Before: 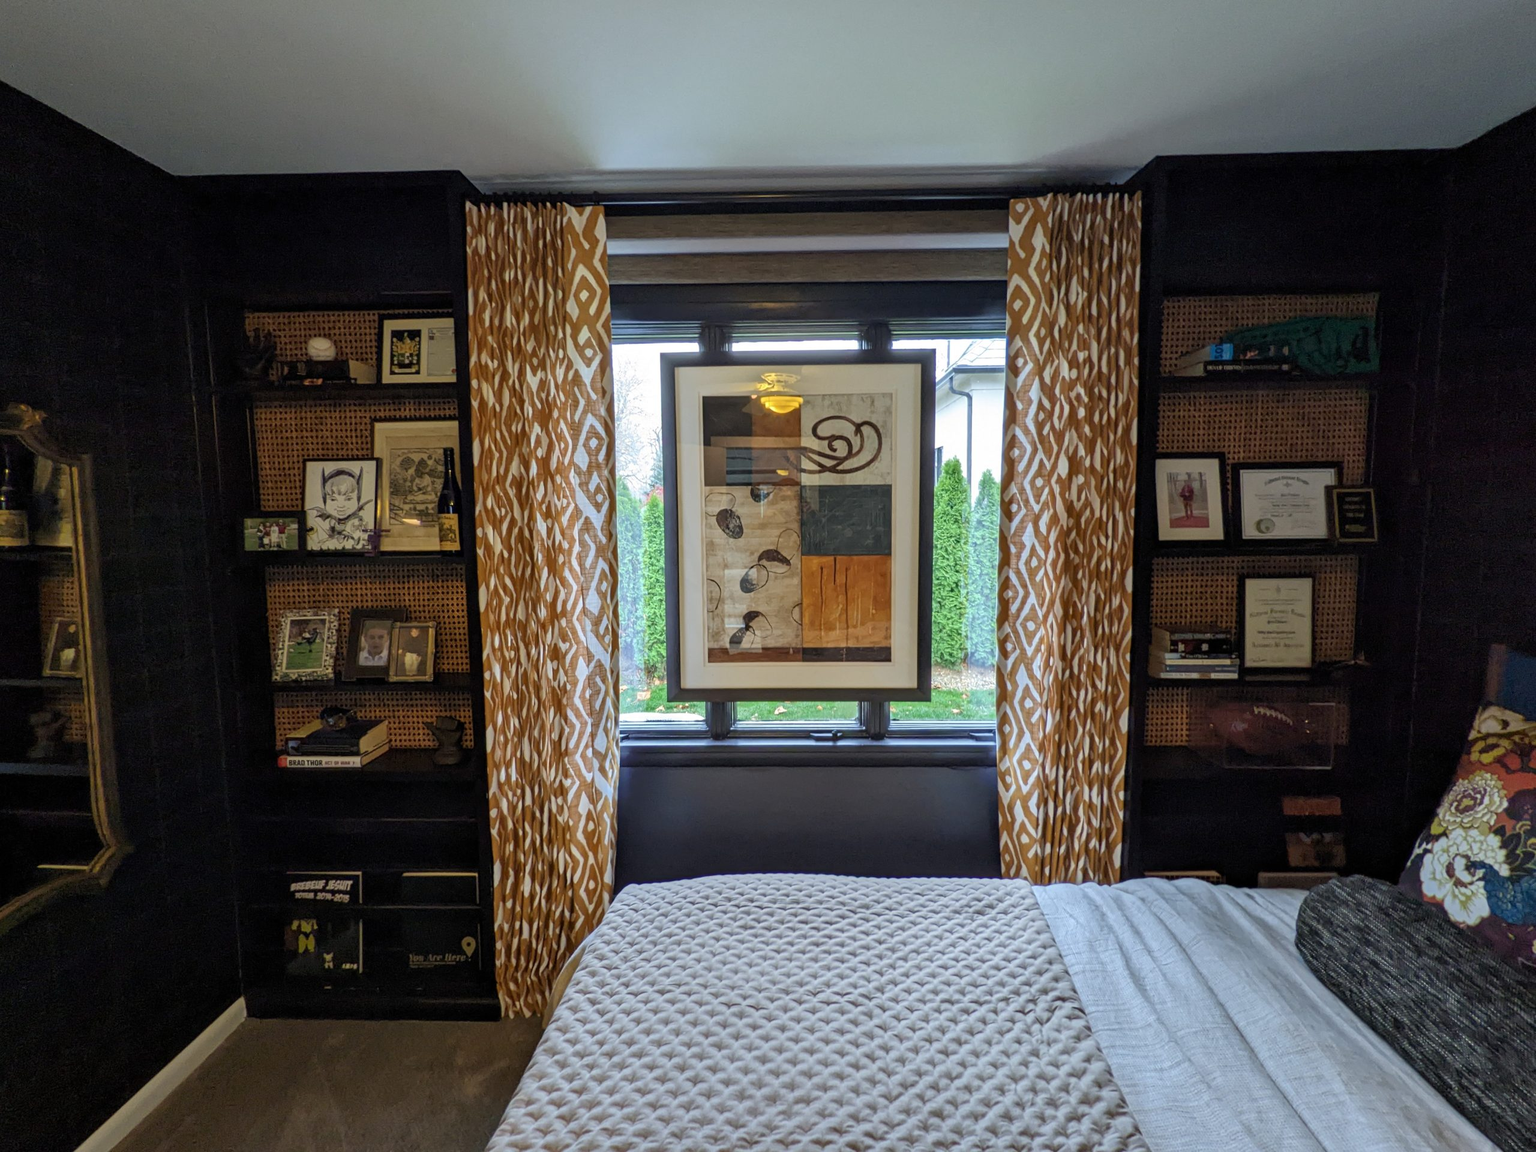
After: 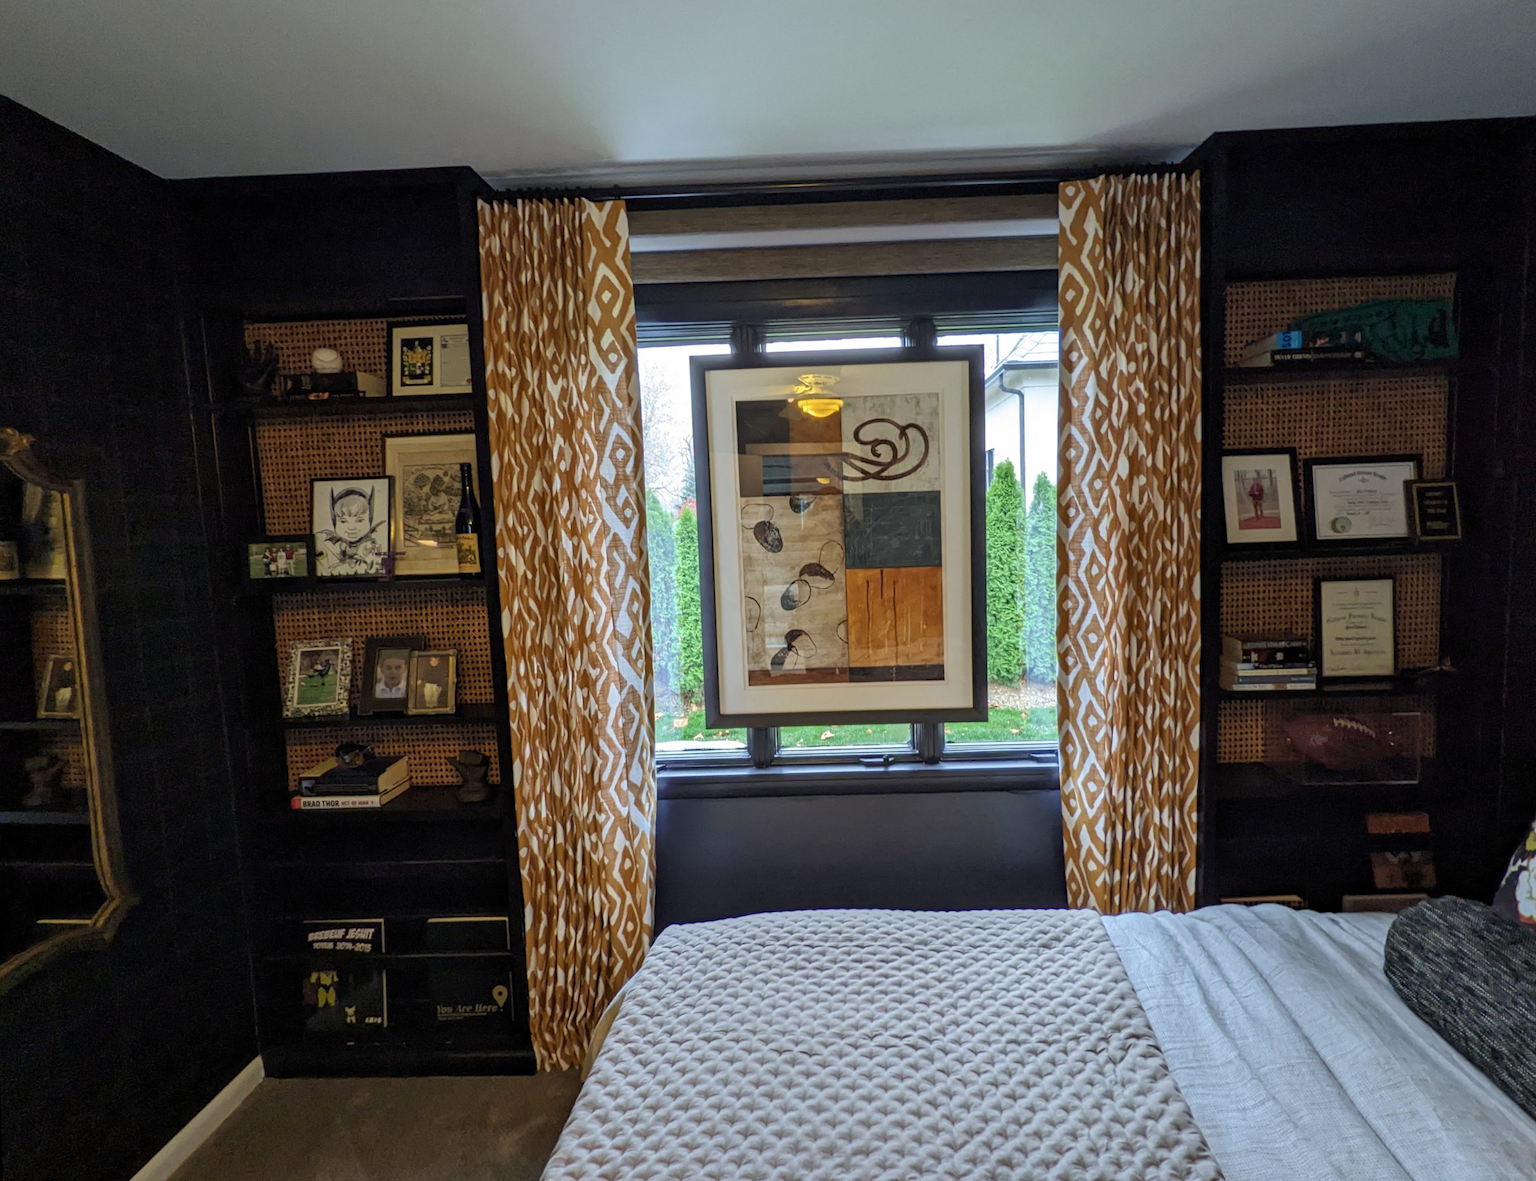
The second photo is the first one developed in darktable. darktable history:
crop and rotate: right 5.167%
rotate and perspective: rotation -1.42°, crop left 0.016, crop right 0.984, crop top 0.035, crop bottom 0.965
white balance: emerald 1
